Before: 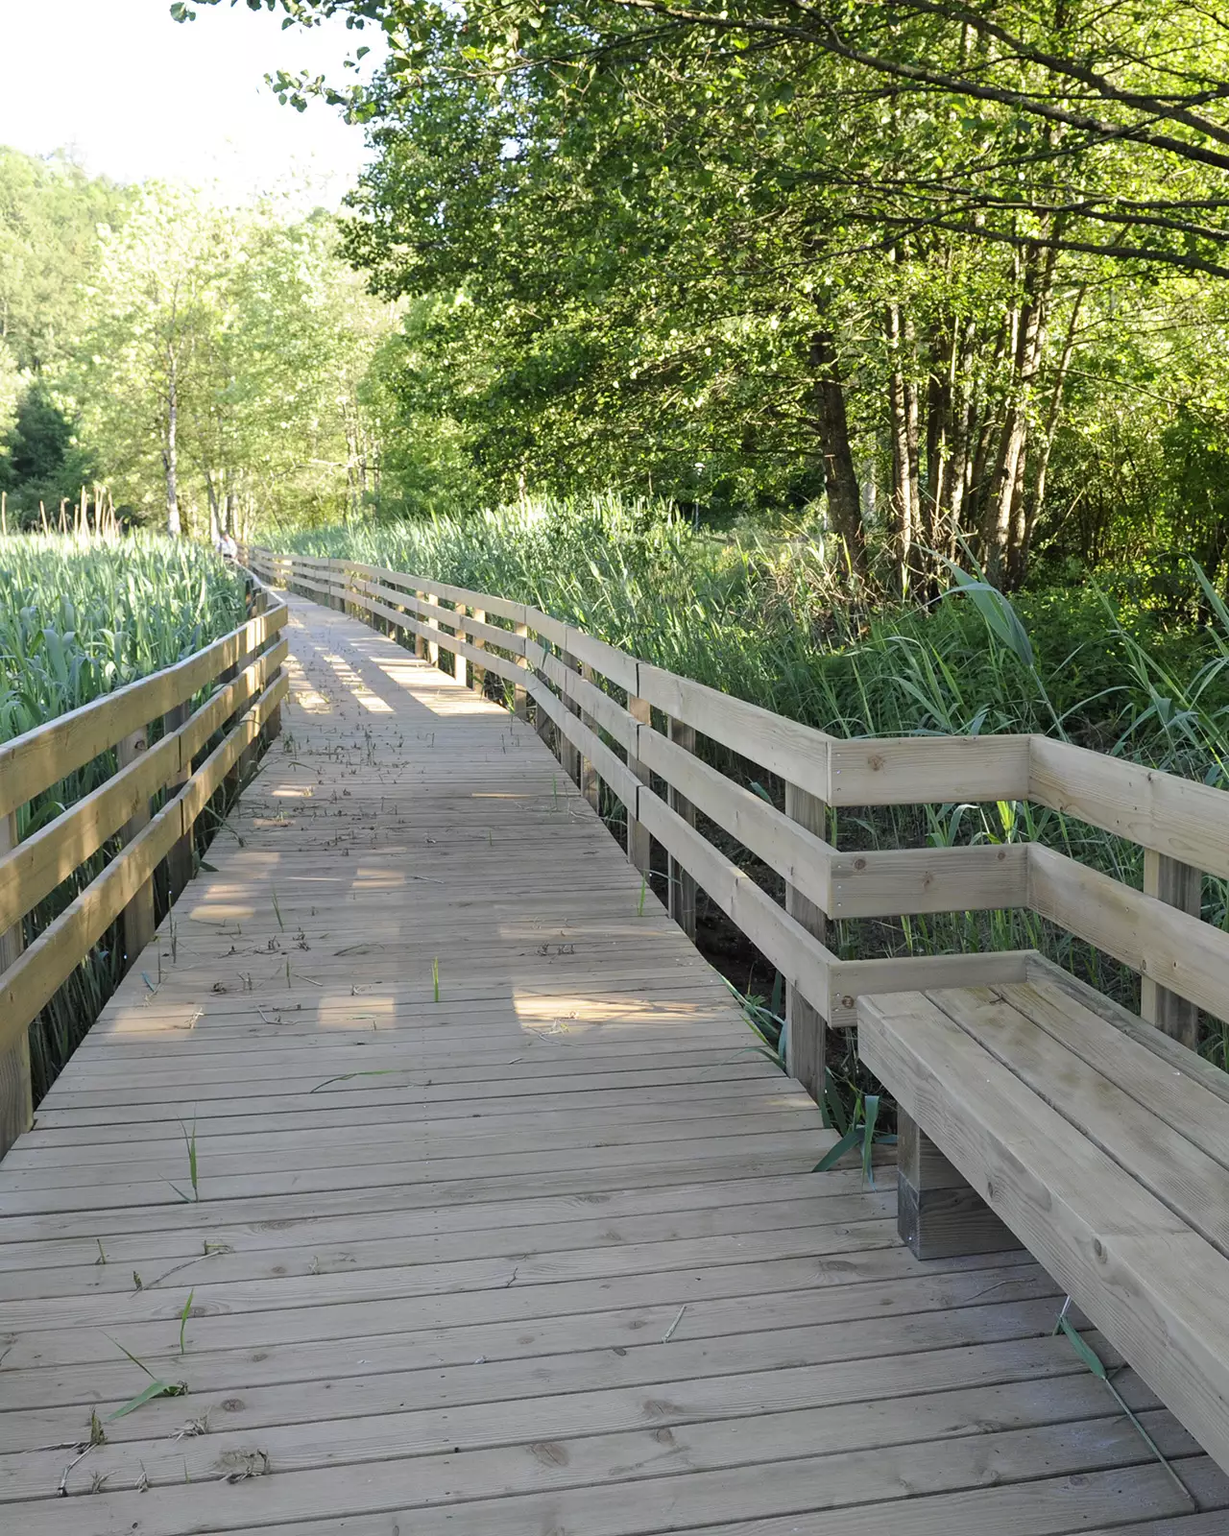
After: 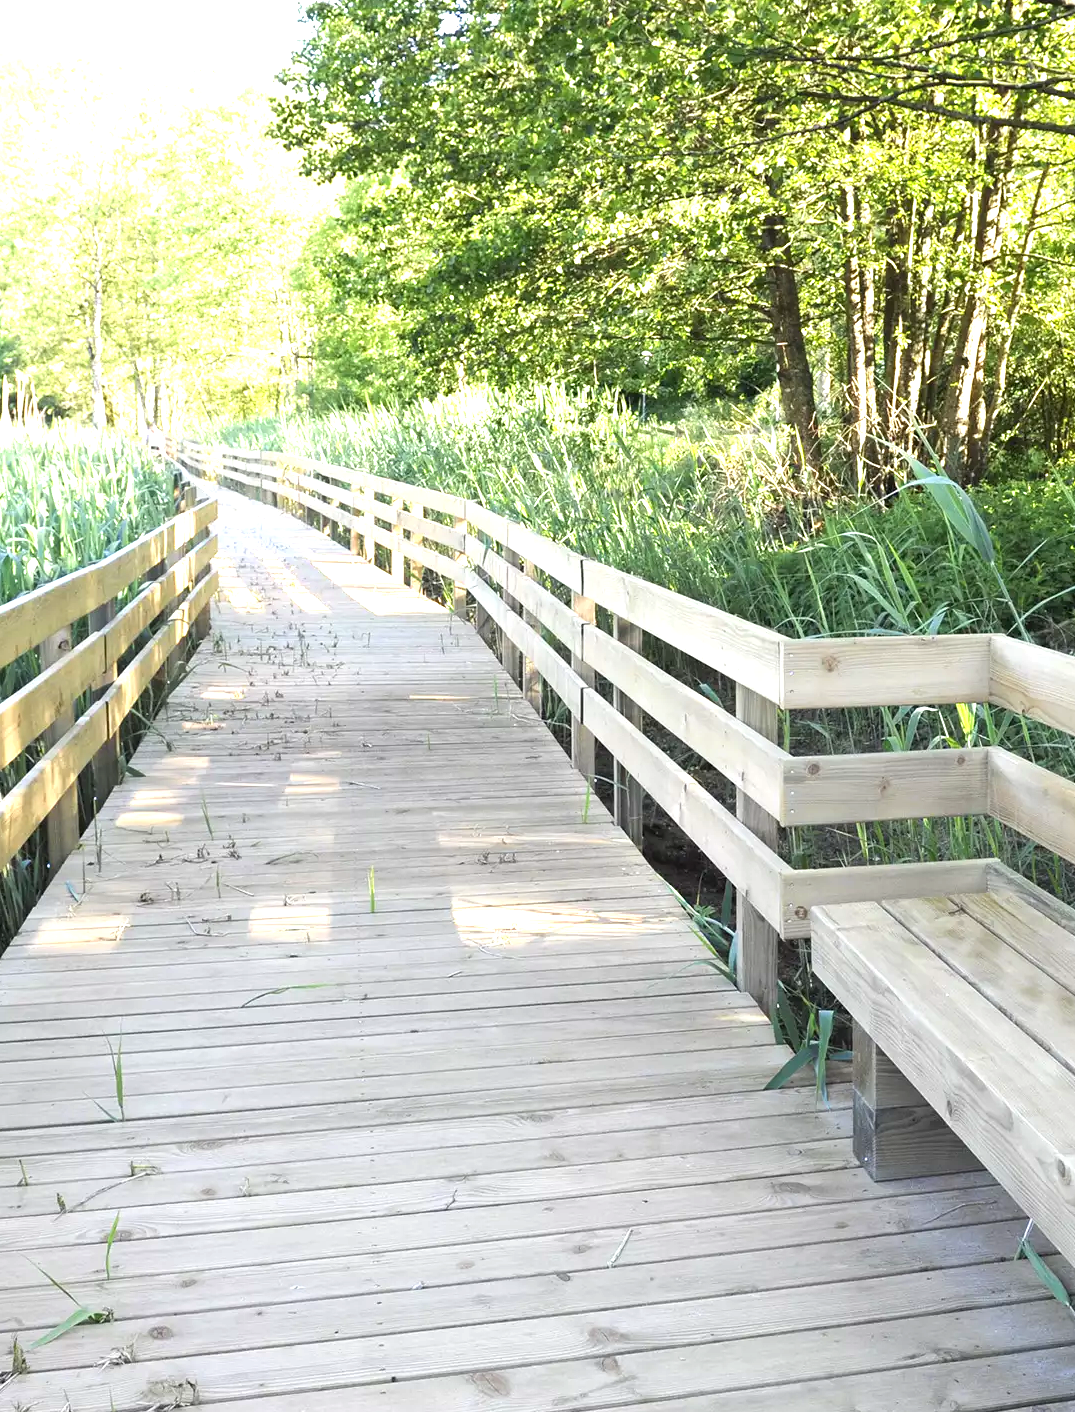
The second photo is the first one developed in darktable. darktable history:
exposure: black level correction 0, exposure 1.35 EV, compensate exposure bias true, compensate highlight preservation false
crop: left 6.446%, top 8.188%, right 9.538%, bottom 3.548%
